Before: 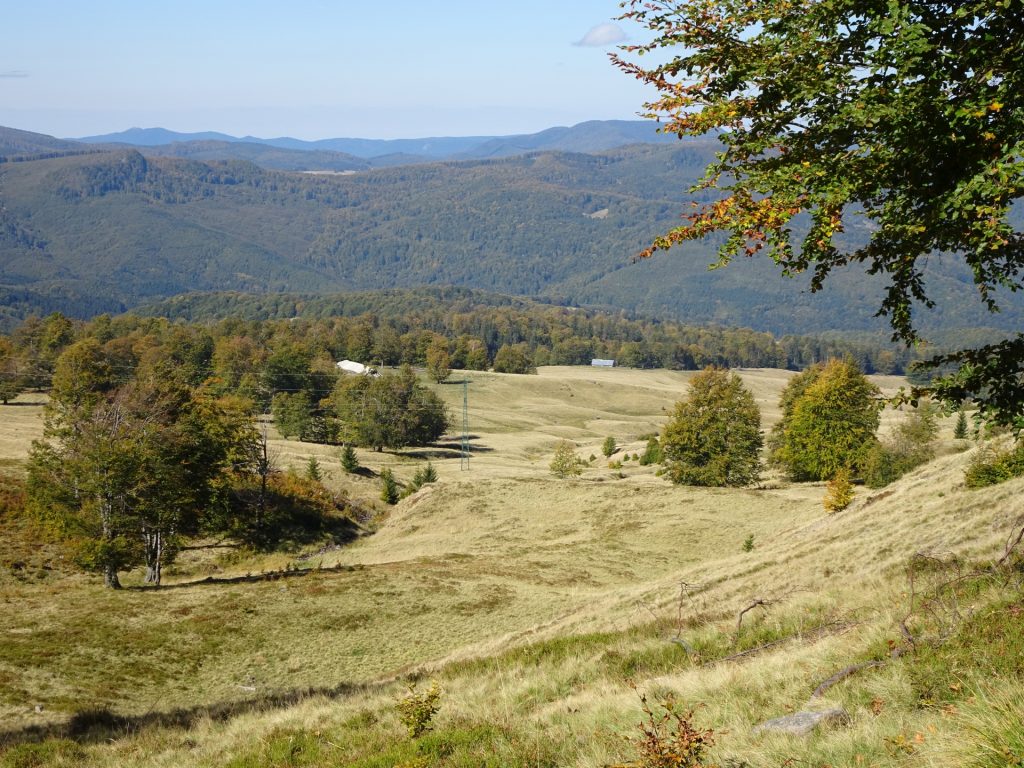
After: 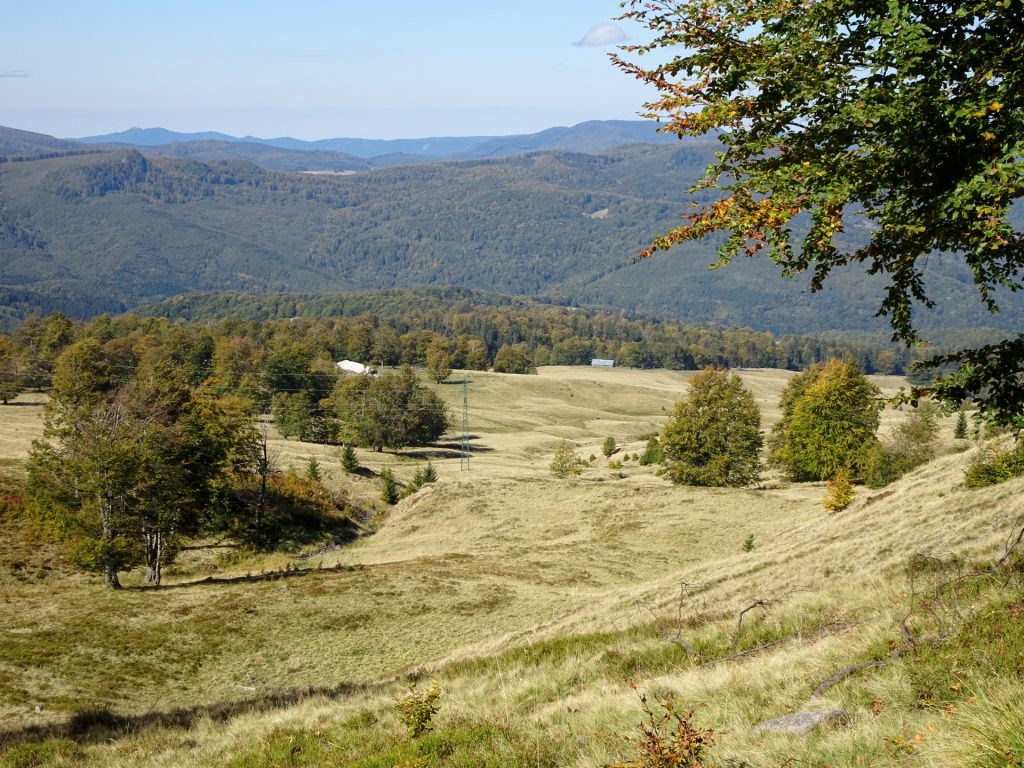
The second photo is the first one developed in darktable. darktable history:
local contrast: highlights 104%, shadows 102%, detail 119%, midtone range 0.2
